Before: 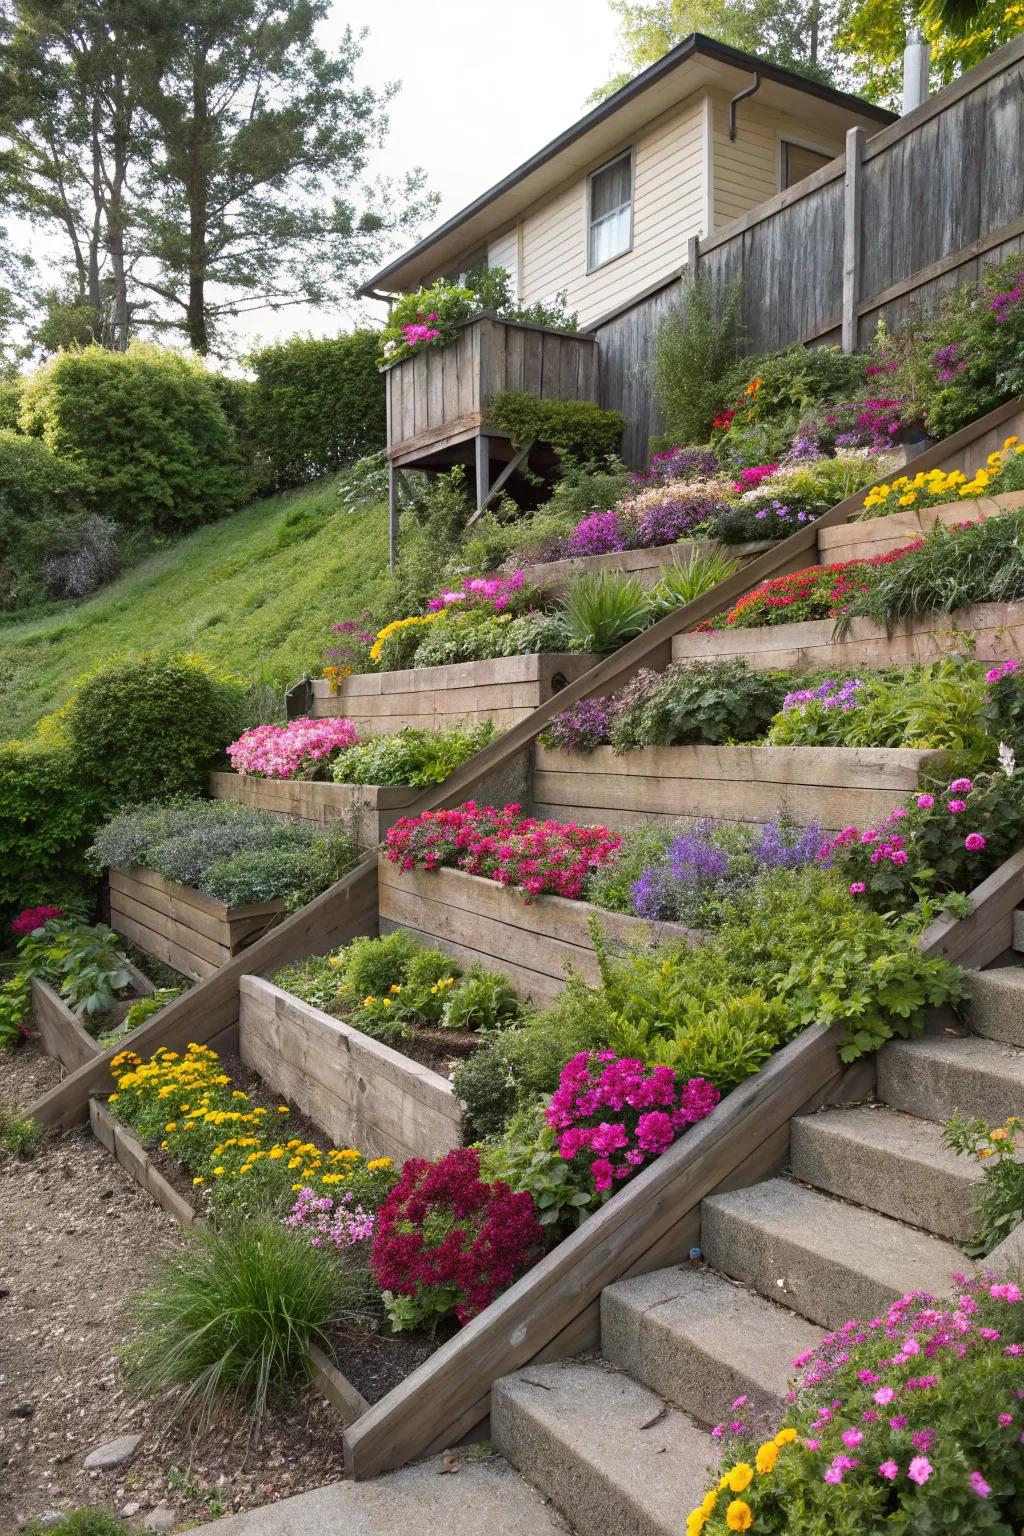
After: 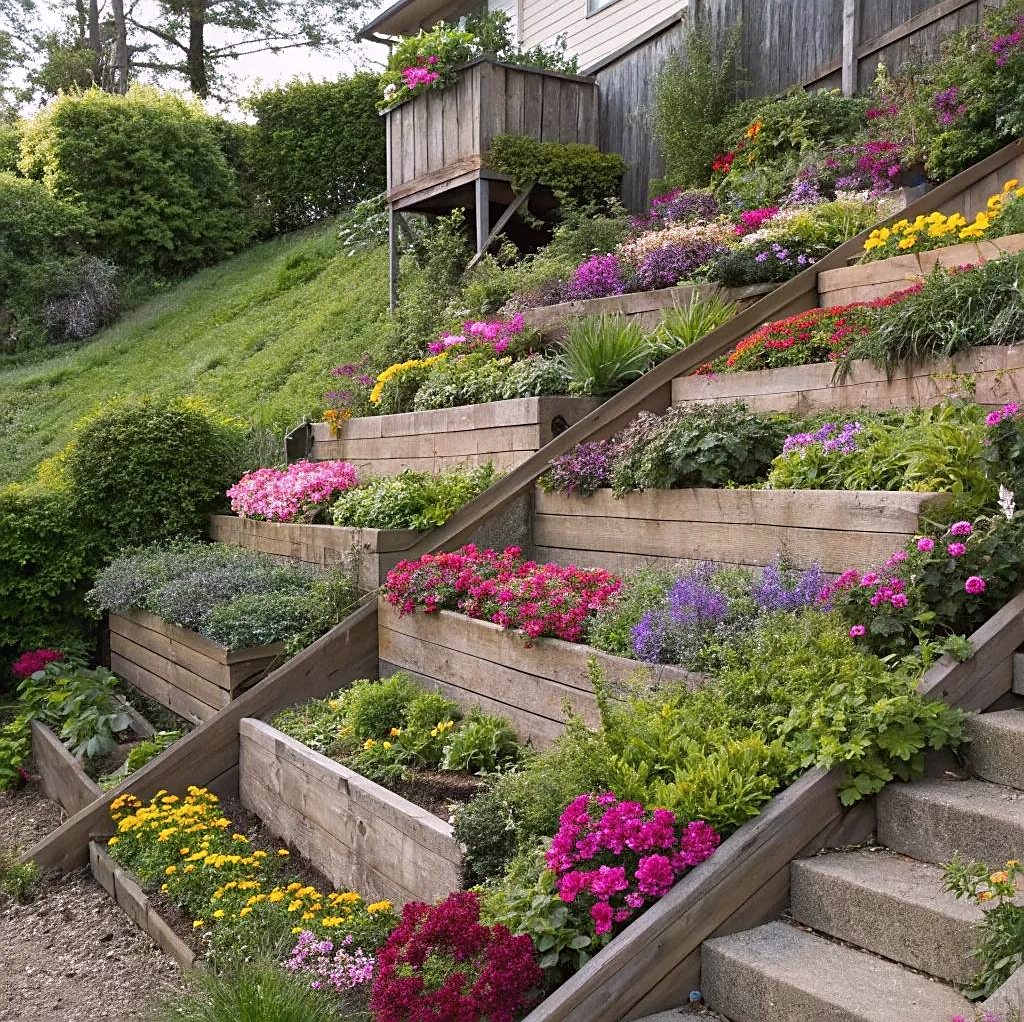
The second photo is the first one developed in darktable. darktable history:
crop: top 16.752%, bottom 16.688%
sharpen: on, module defaults
color calibration: illuminant custom, x 0.347, y 0.365, temperature 4946.98 K
